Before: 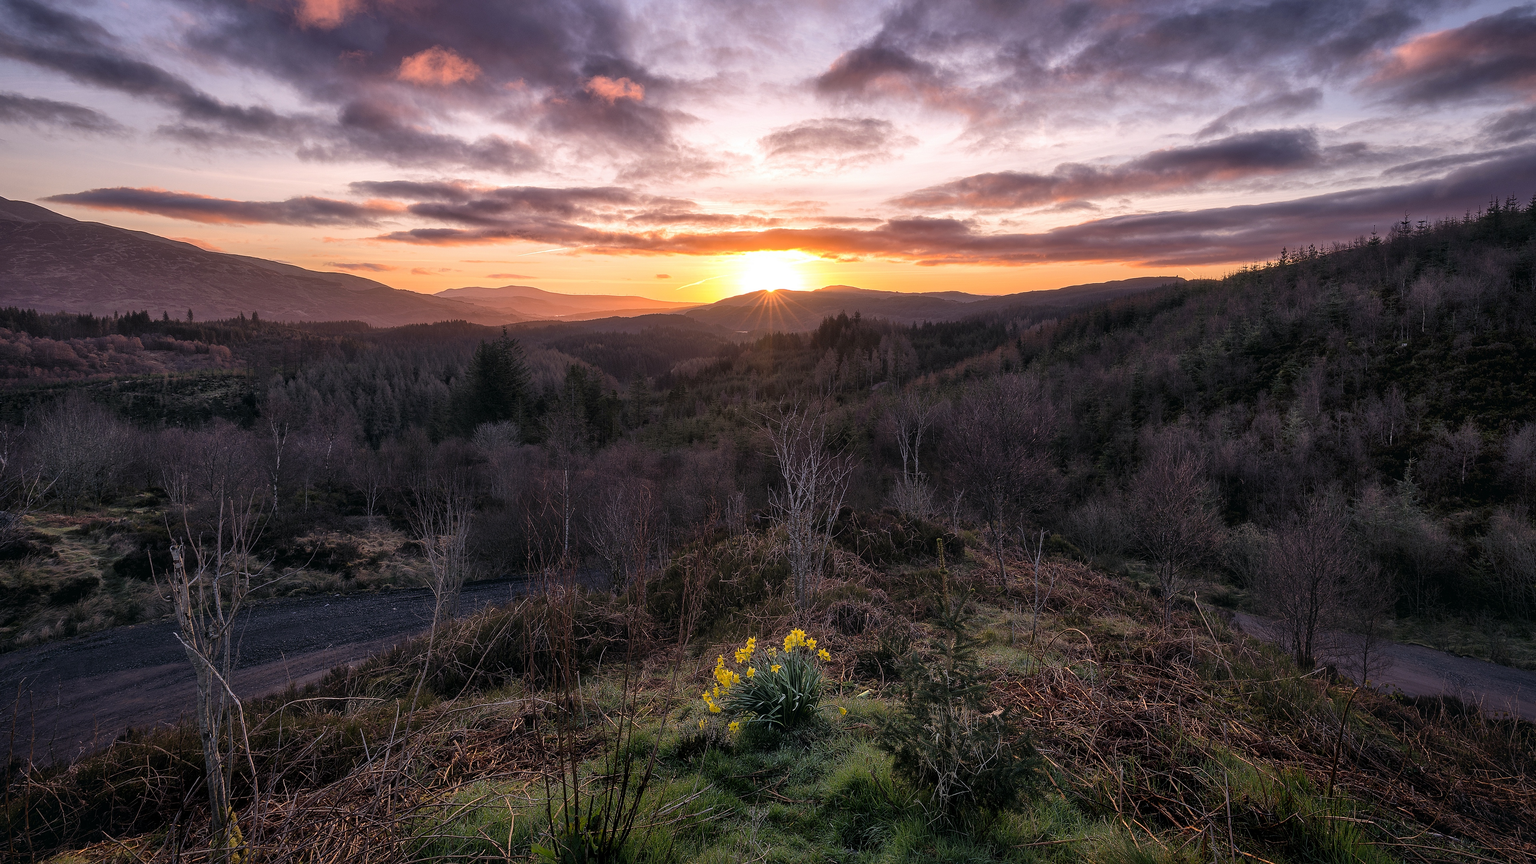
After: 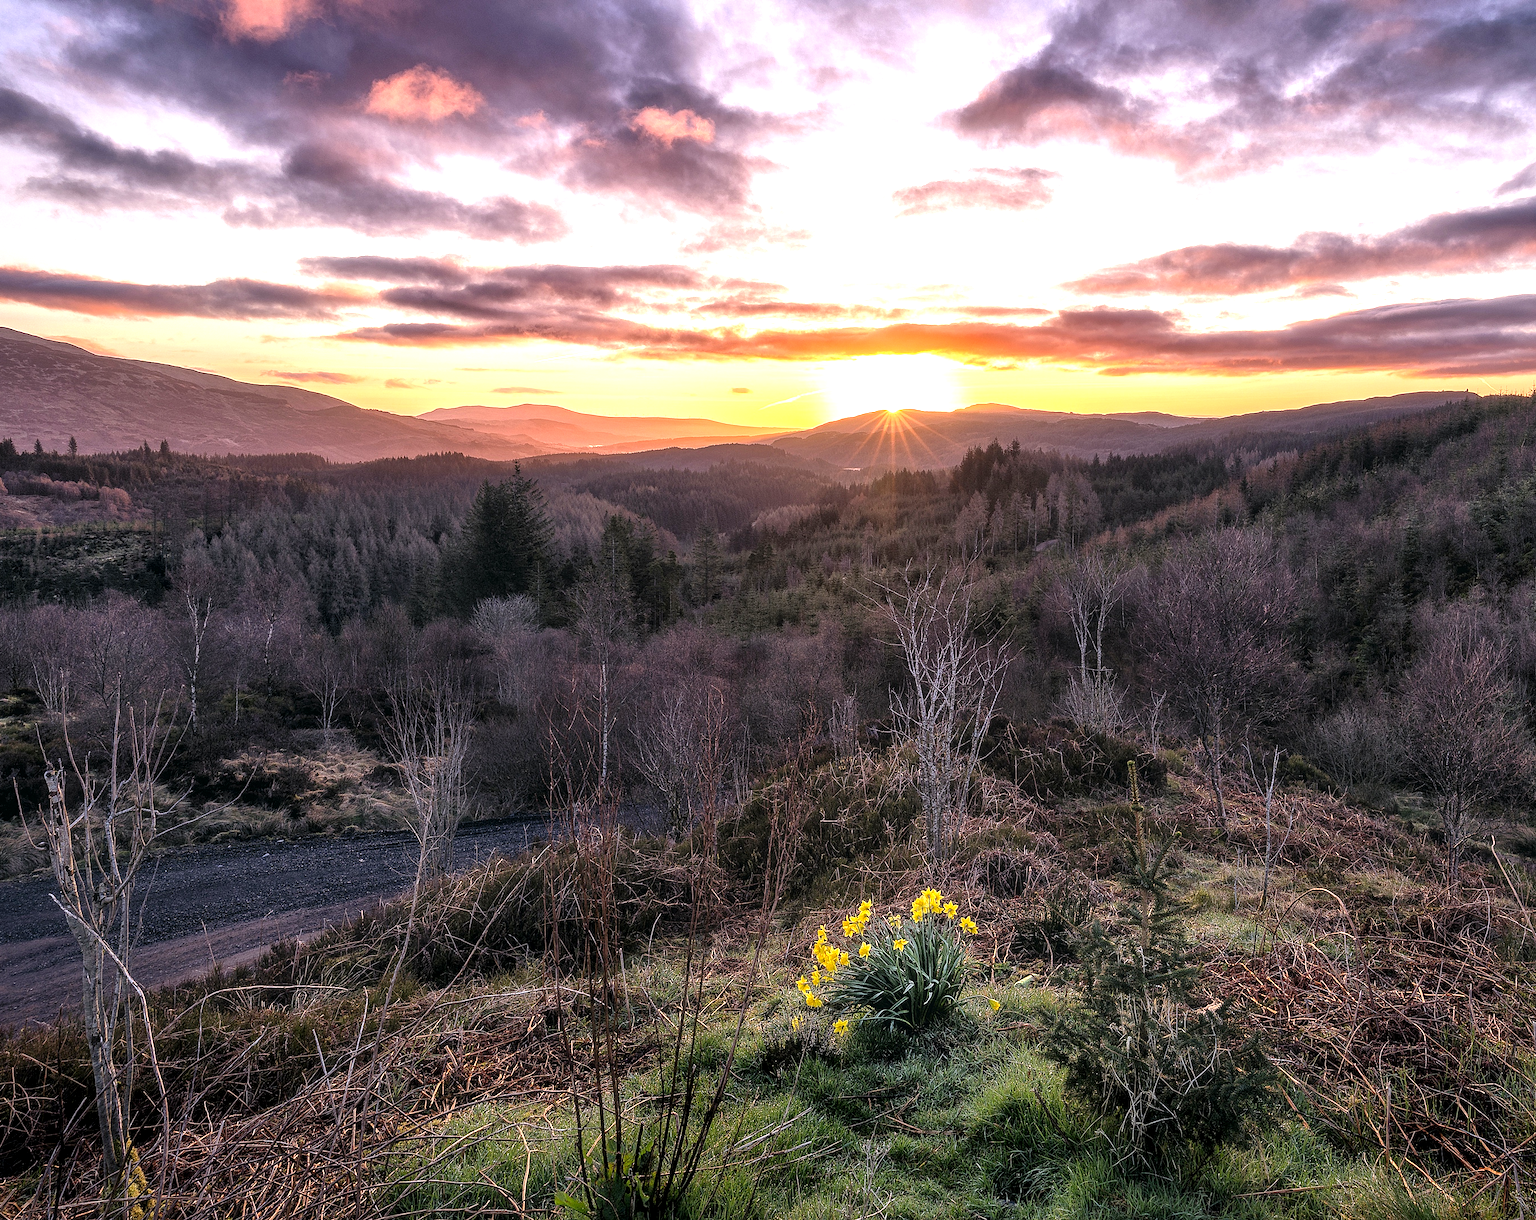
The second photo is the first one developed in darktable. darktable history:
crop and rotate: left 9.061%, right 20.142%
levels: levels [0, 0.374, 0.749]
local contrast: on, module defaults
